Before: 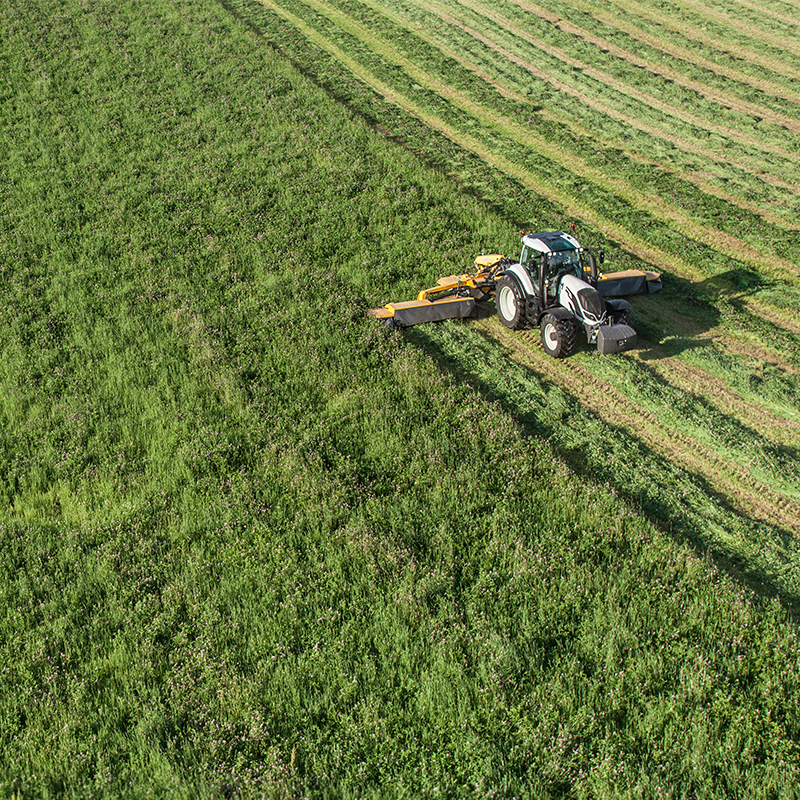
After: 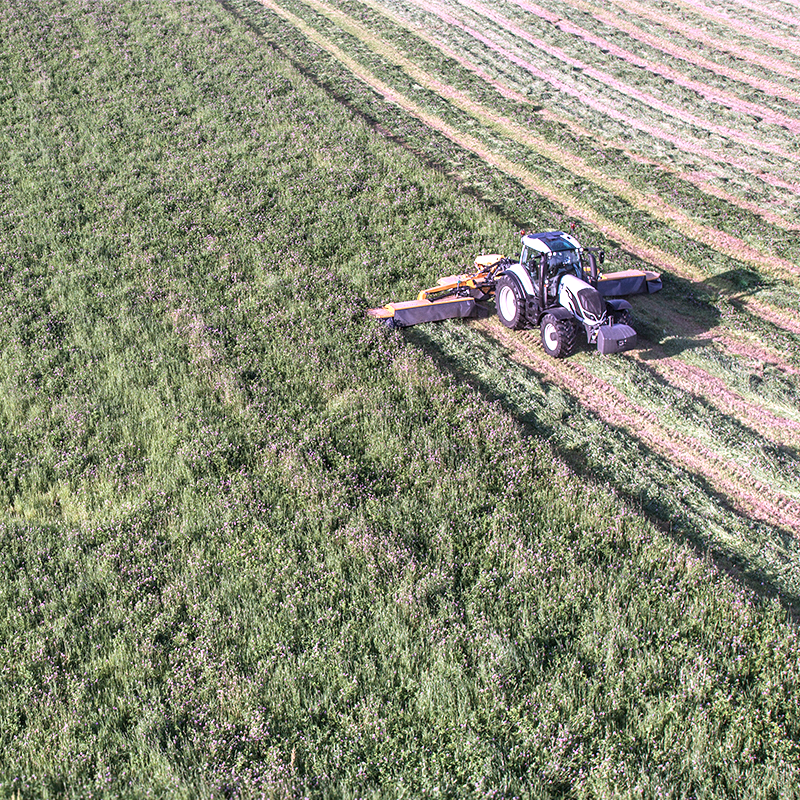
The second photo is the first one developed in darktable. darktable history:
color calibration: output R [1.107, -0.012, -0.003, 0], output B [0, 0, 1.308, 0], illuminant custom, x 0.389, y 0.387, temperature 3838.64 K
exposure: exposure 0.6 EV, compensate highlight preservation false
